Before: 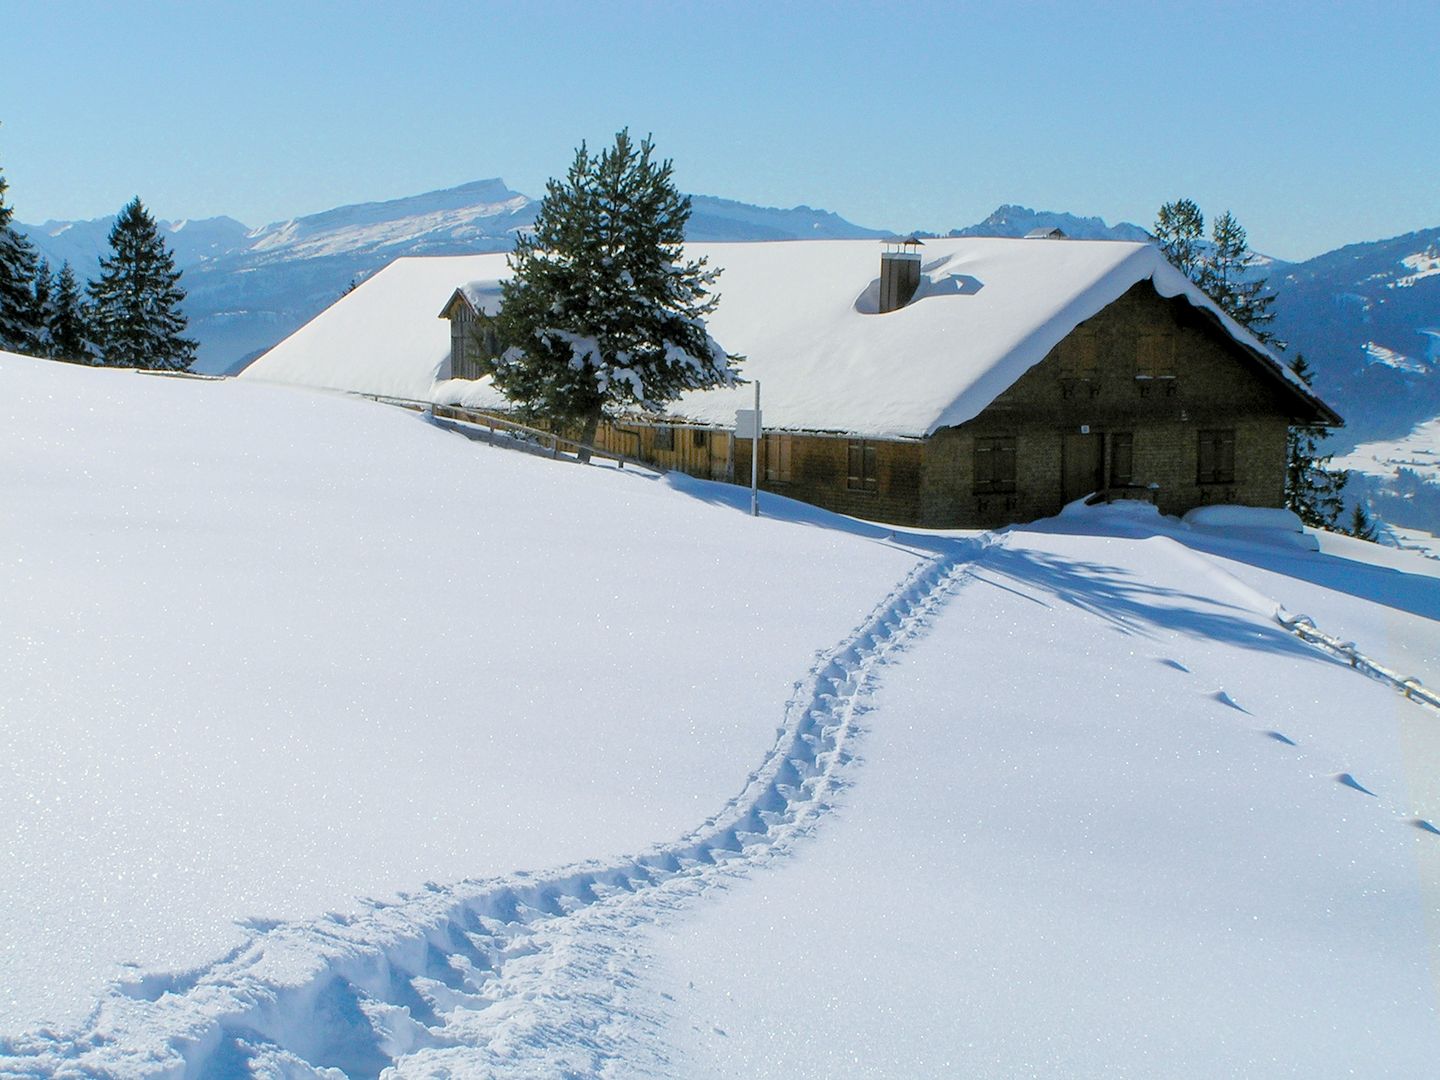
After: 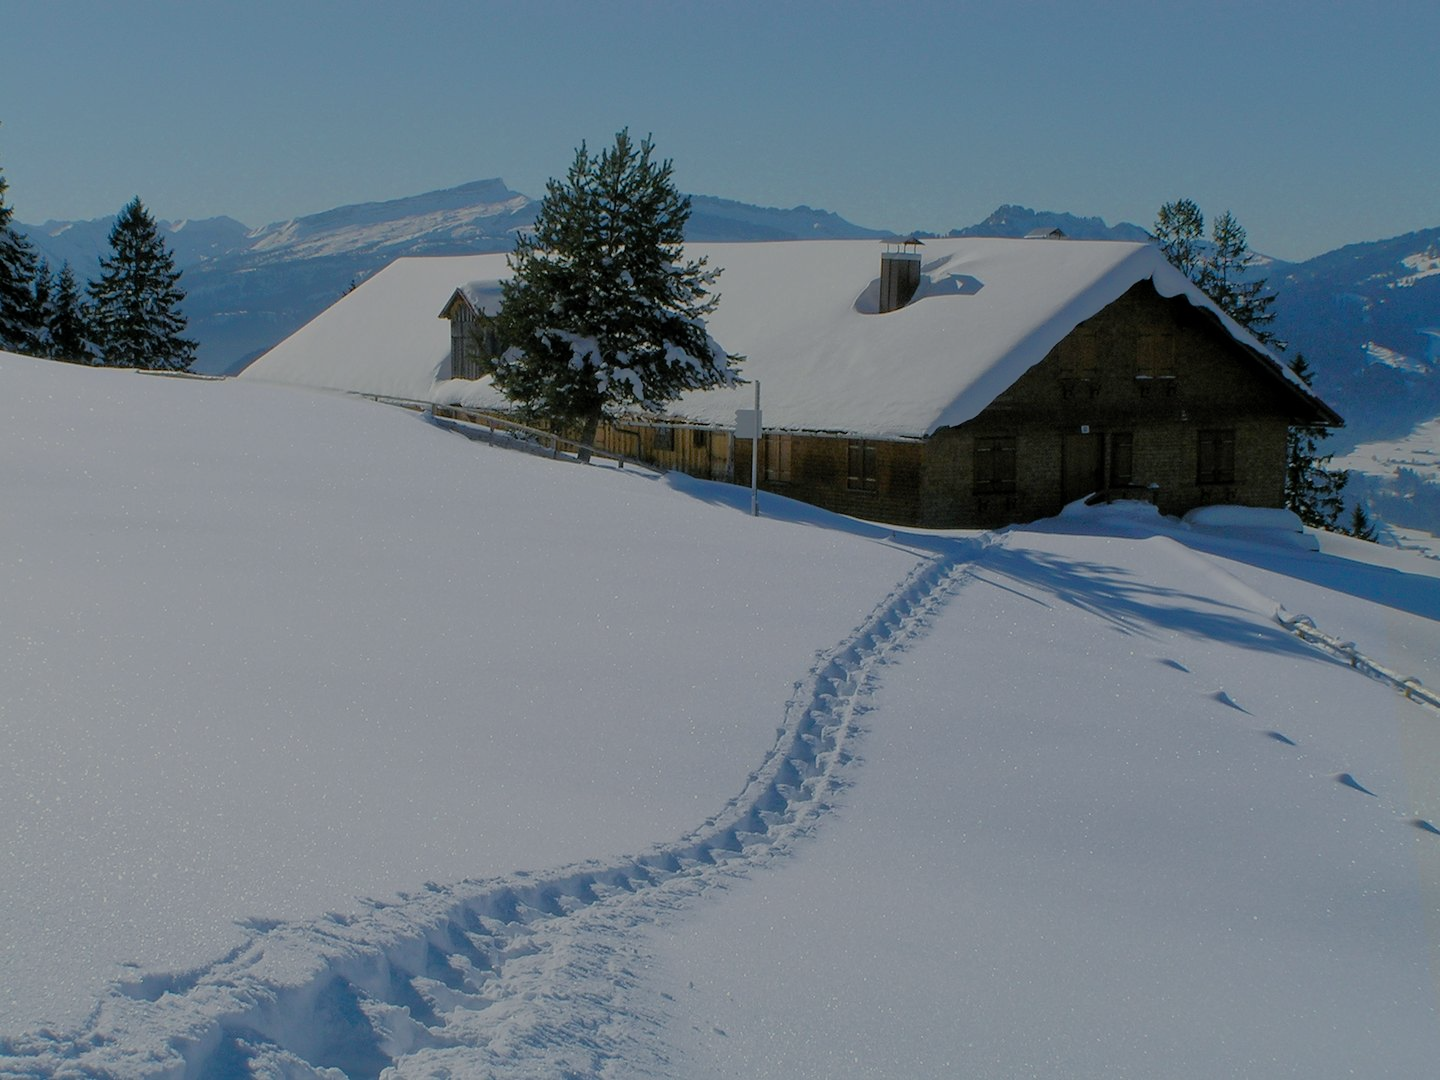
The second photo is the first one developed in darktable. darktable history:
exposure: black level correction 0, exposure 0.704 EV, compensate highlight preservation false
tone equalizer: -8 EV -2 EV, -7 EV -2 EV, -6 EV -1.99 EV, -5 EV -1.97 EV, -4 EV -1.98 EV, -3 EV -1.99 EV, -2 EV -1.99 EV, -1 EV -1.62 EV, +0 EV -1.98 EV, smoothing diameter 24.78%, edges refinement/feathering 13.41, preserve details guided filter
